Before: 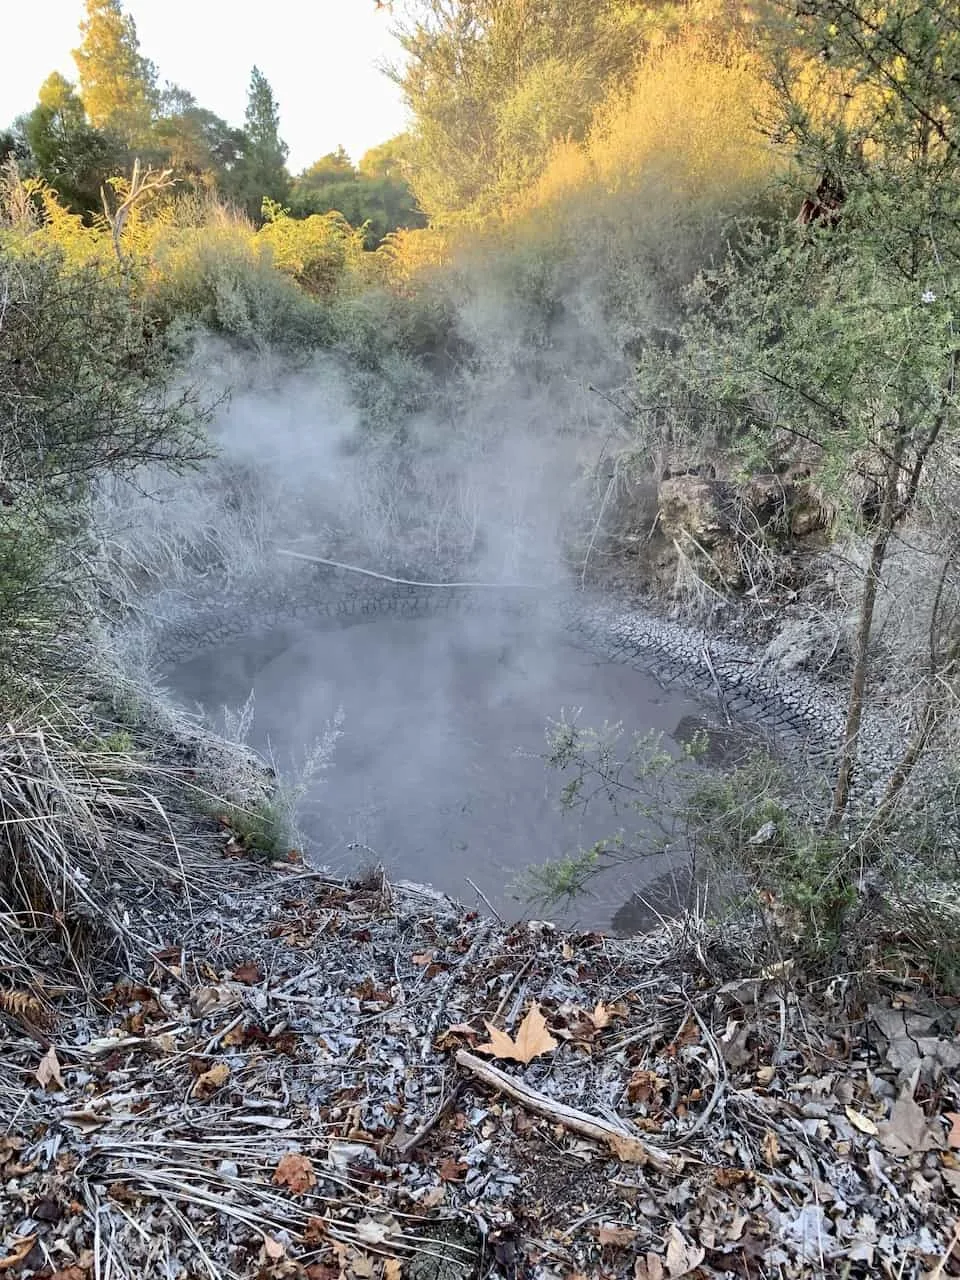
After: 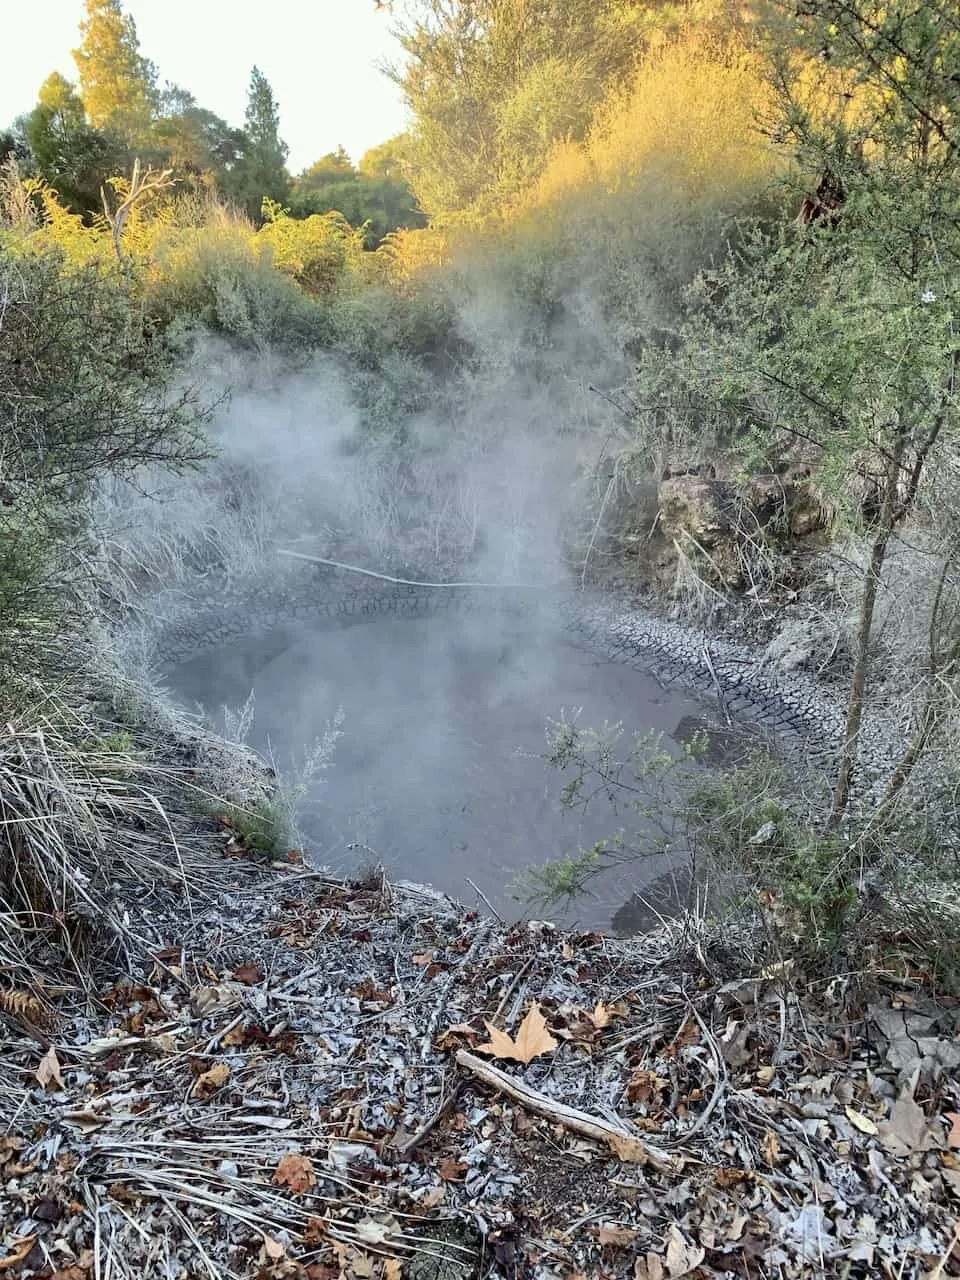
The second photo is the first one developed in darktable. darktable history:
color correction: highlights a* -2.49, highlights b* 2.49
